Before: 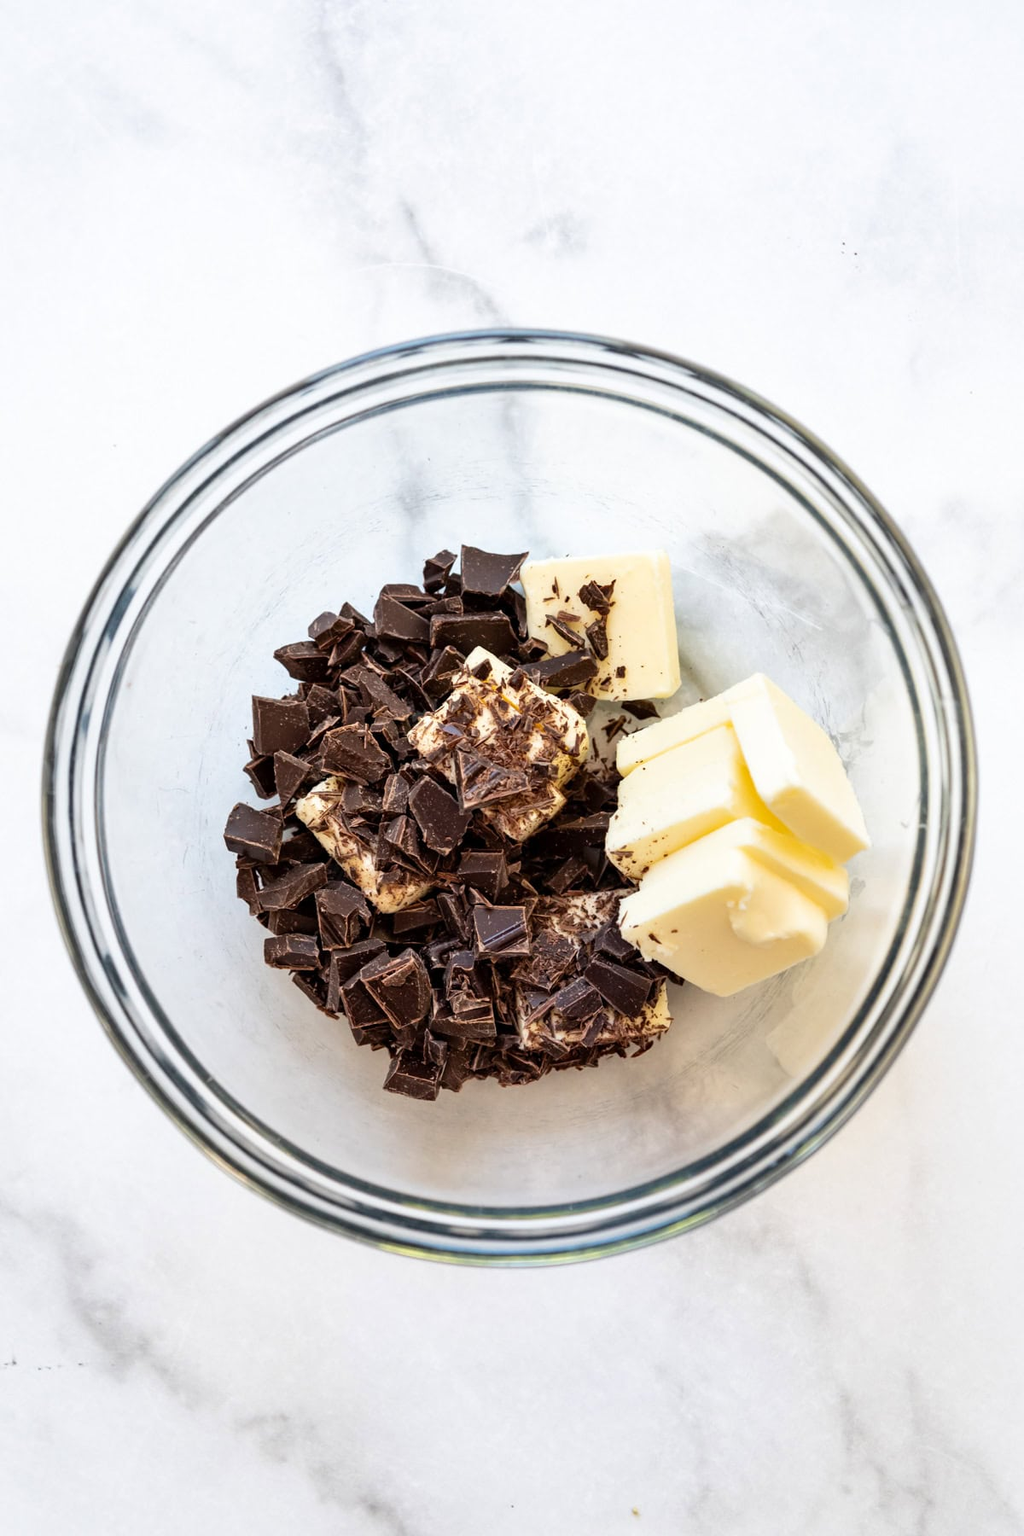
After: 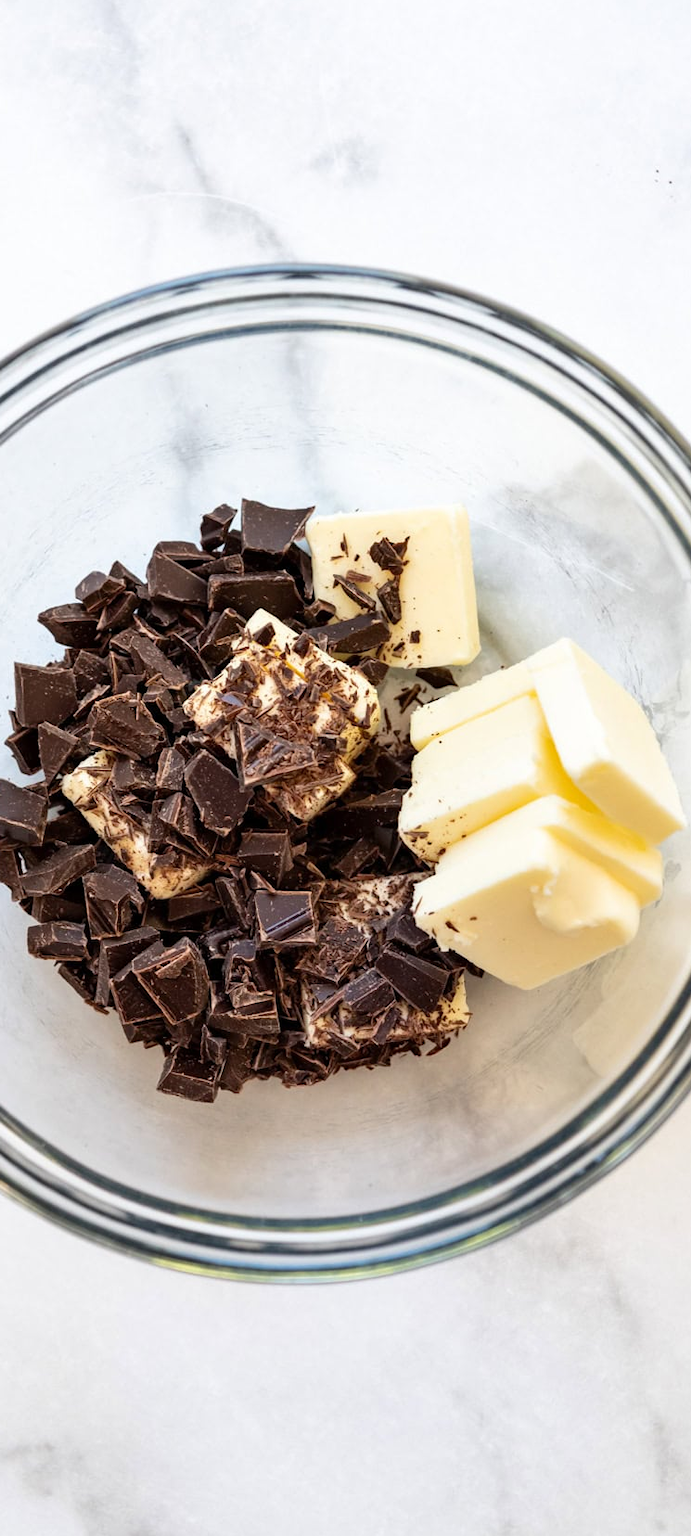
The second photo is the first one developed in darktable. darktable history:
crop and rotate: left 23.361%, top 5.635%, right 14.555%, bottom 2.332%
